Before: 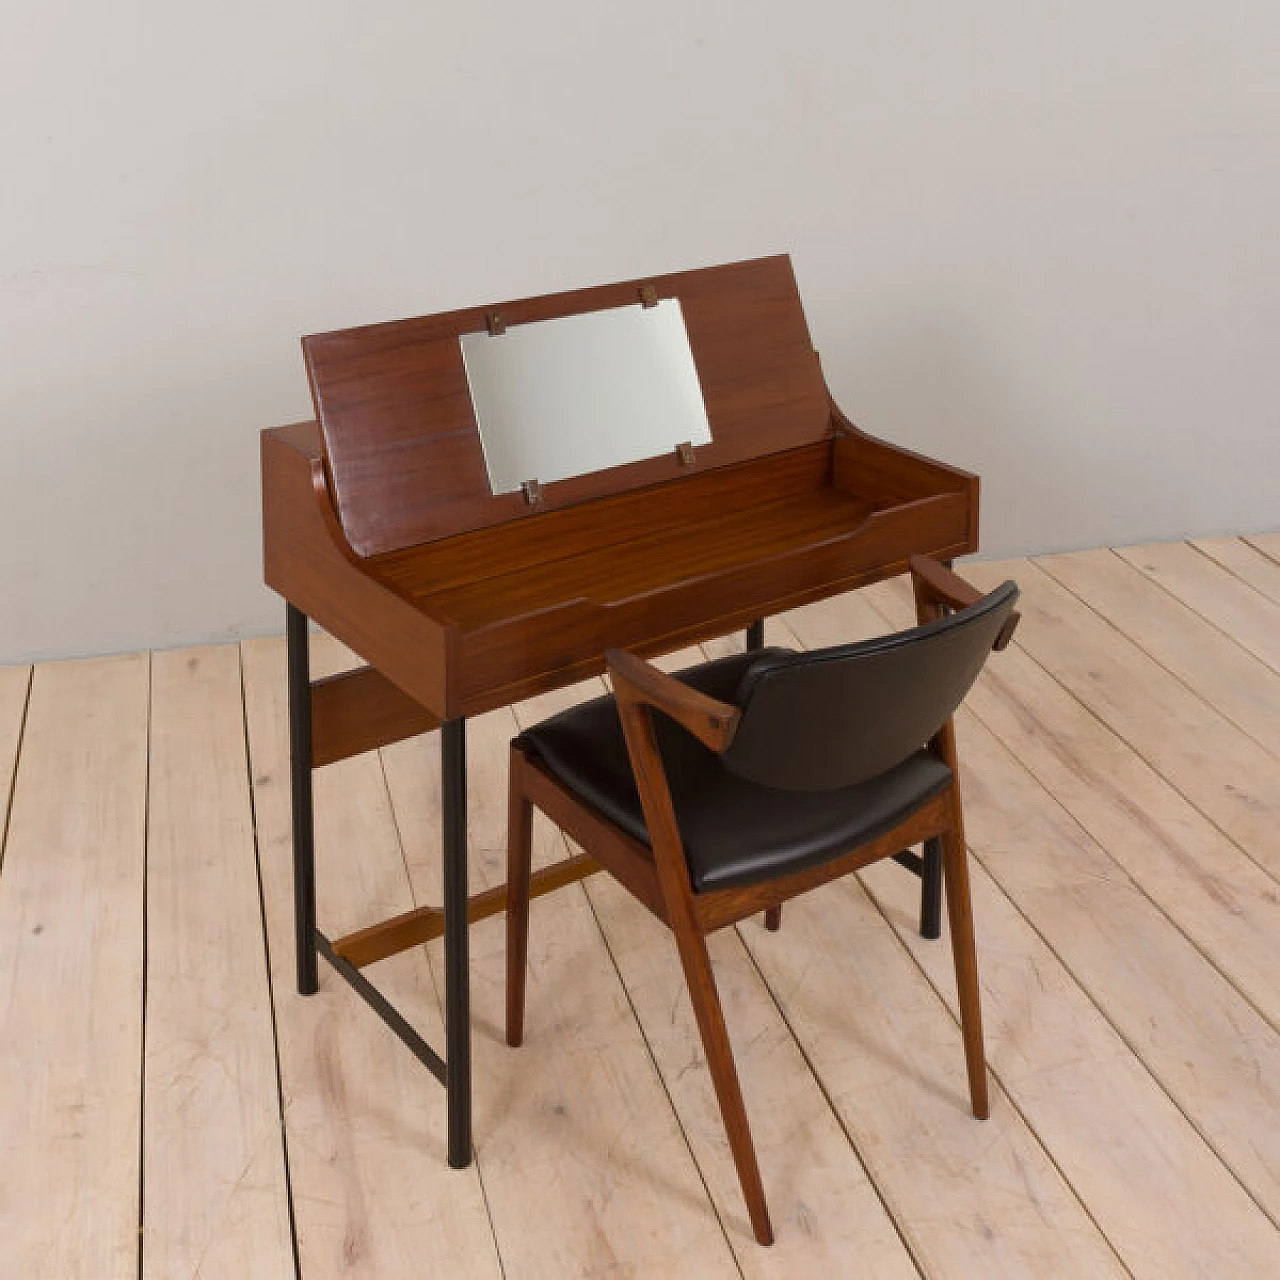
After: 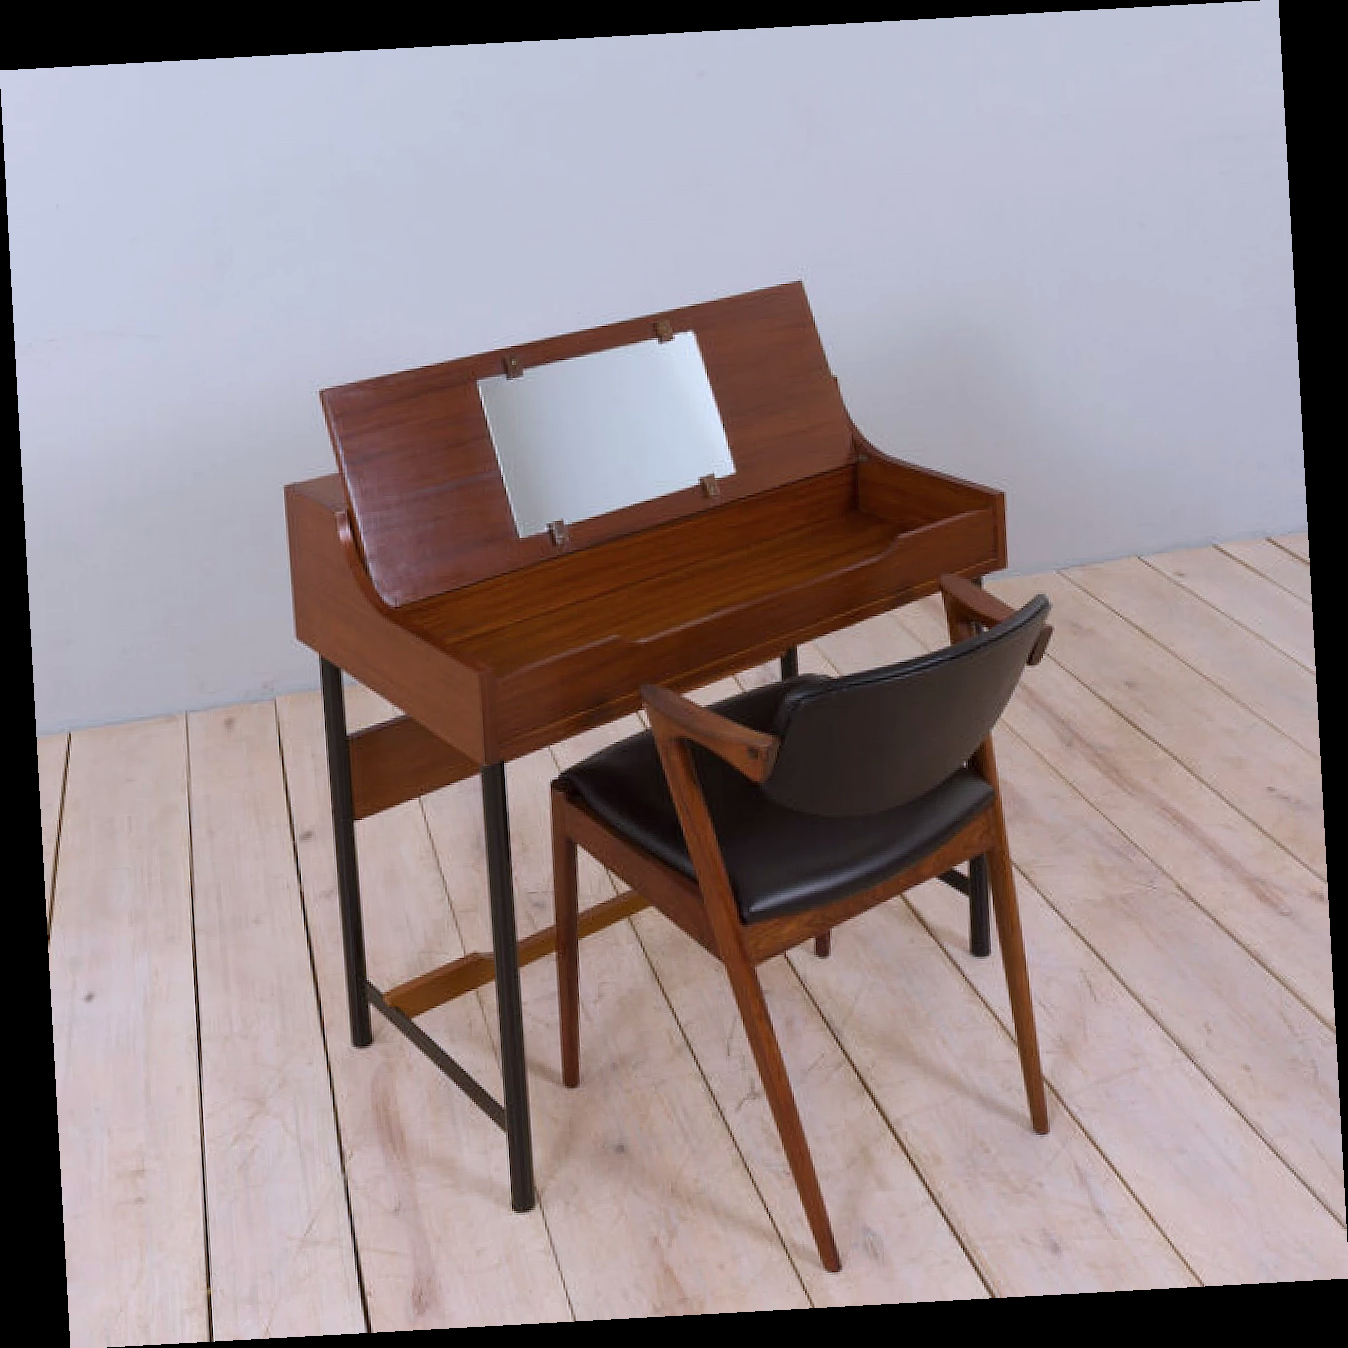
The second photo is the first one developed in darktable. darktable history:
color calibration: illuminant as shot in camera, x 0.37, y 0.382, temperature 4313.32 K
rotate and perspective: rotation -3.18°, automatic cropping off
